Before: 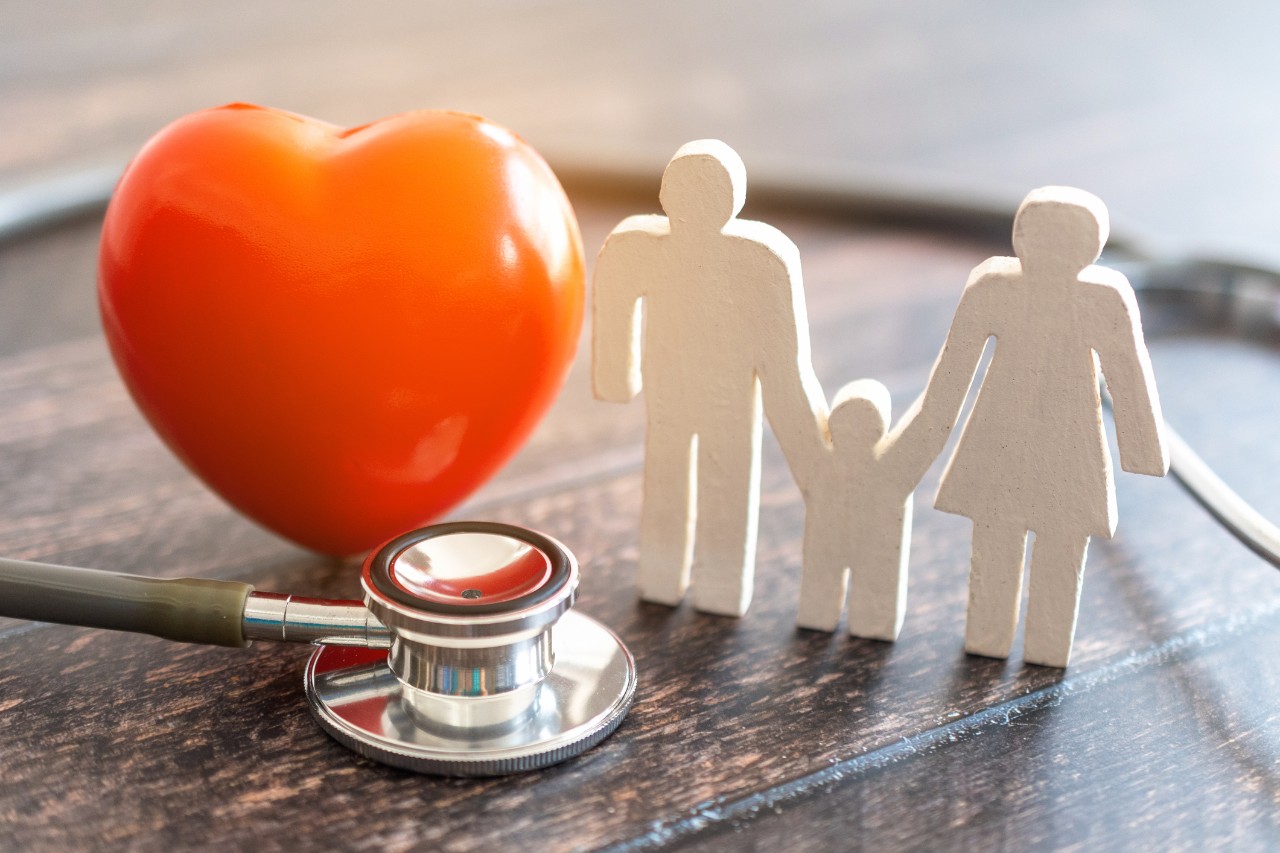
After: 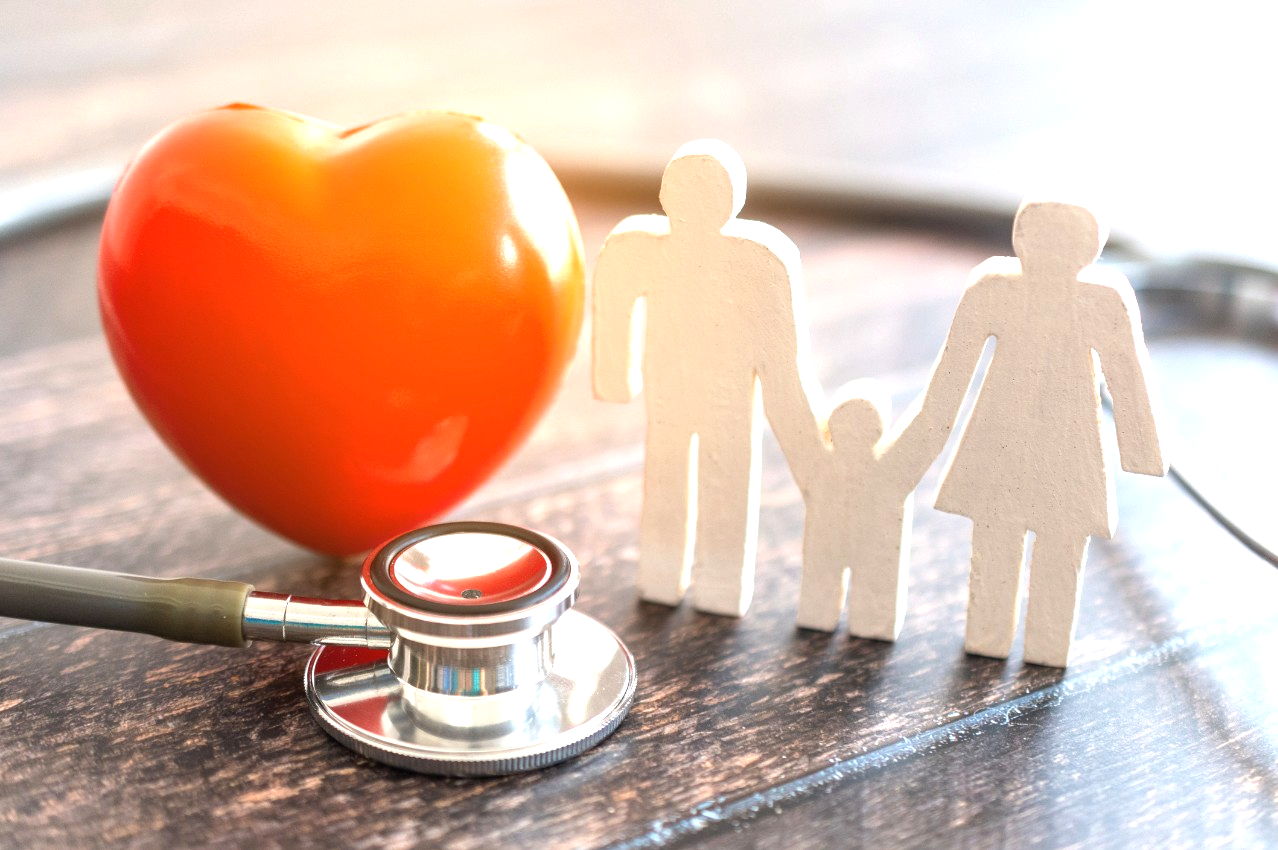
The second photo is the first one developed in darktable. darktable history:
exposure: black level correction 0, exposure 0.7 EV, compensate exposure bias true, compensate highlight preservation false
crop: top 0.05%, bottom 0.098%
